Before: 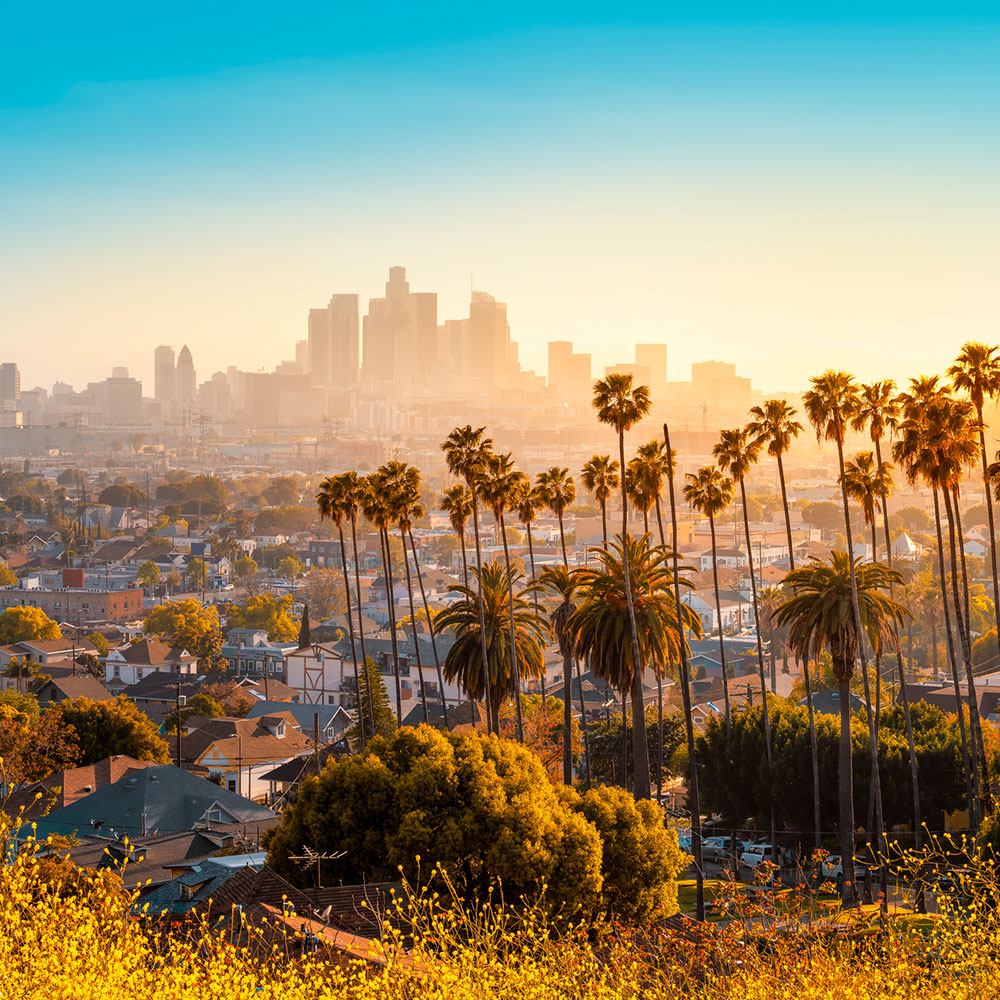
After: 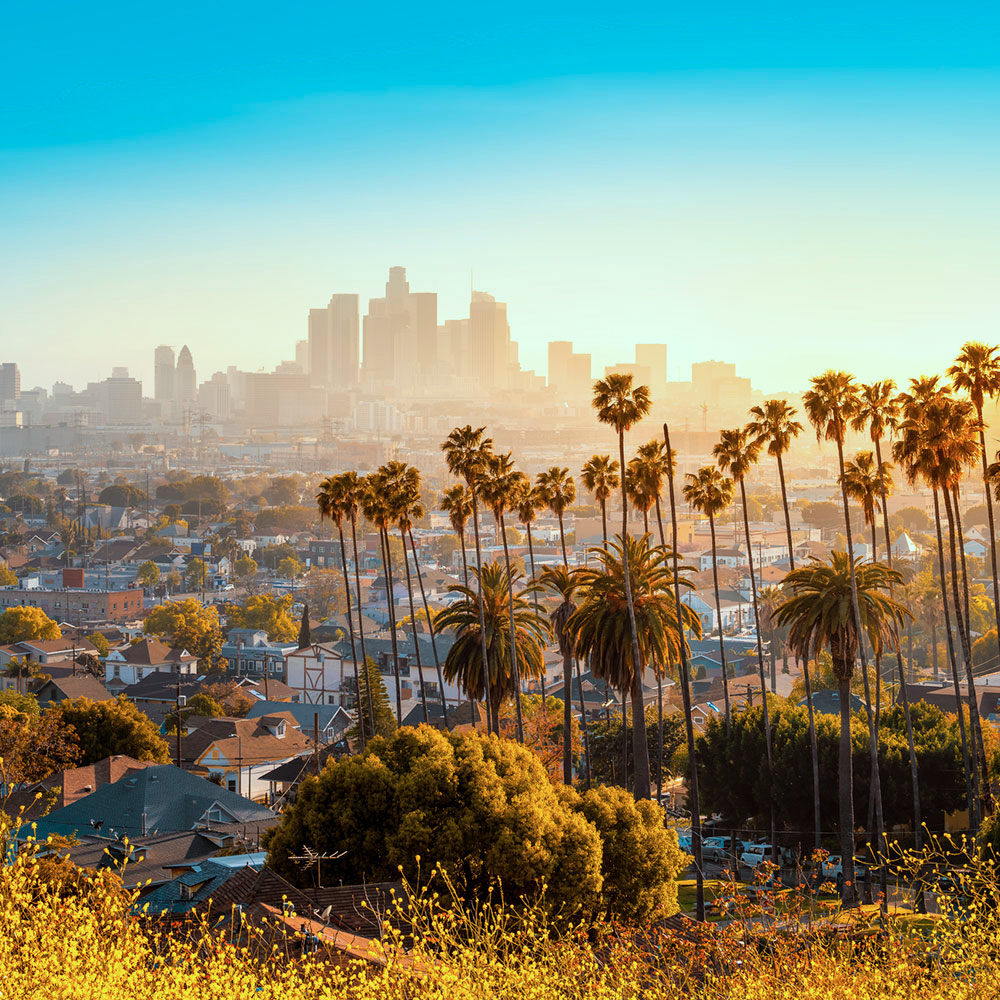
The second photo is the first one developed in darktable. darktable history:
color correction: highlights a* -10.04, highlights b* -10.37
rotate and perspective: automatic cropping off
